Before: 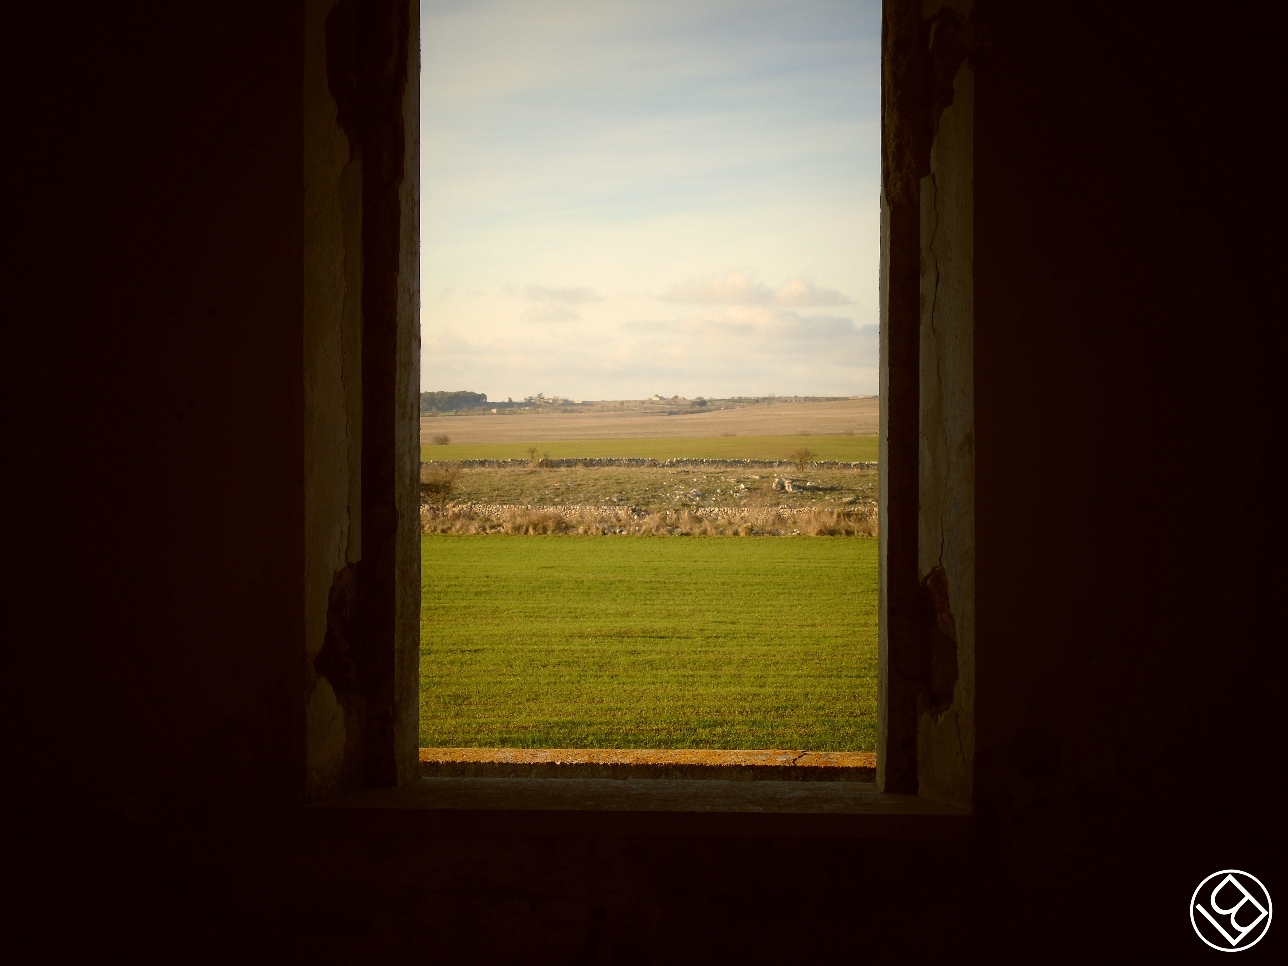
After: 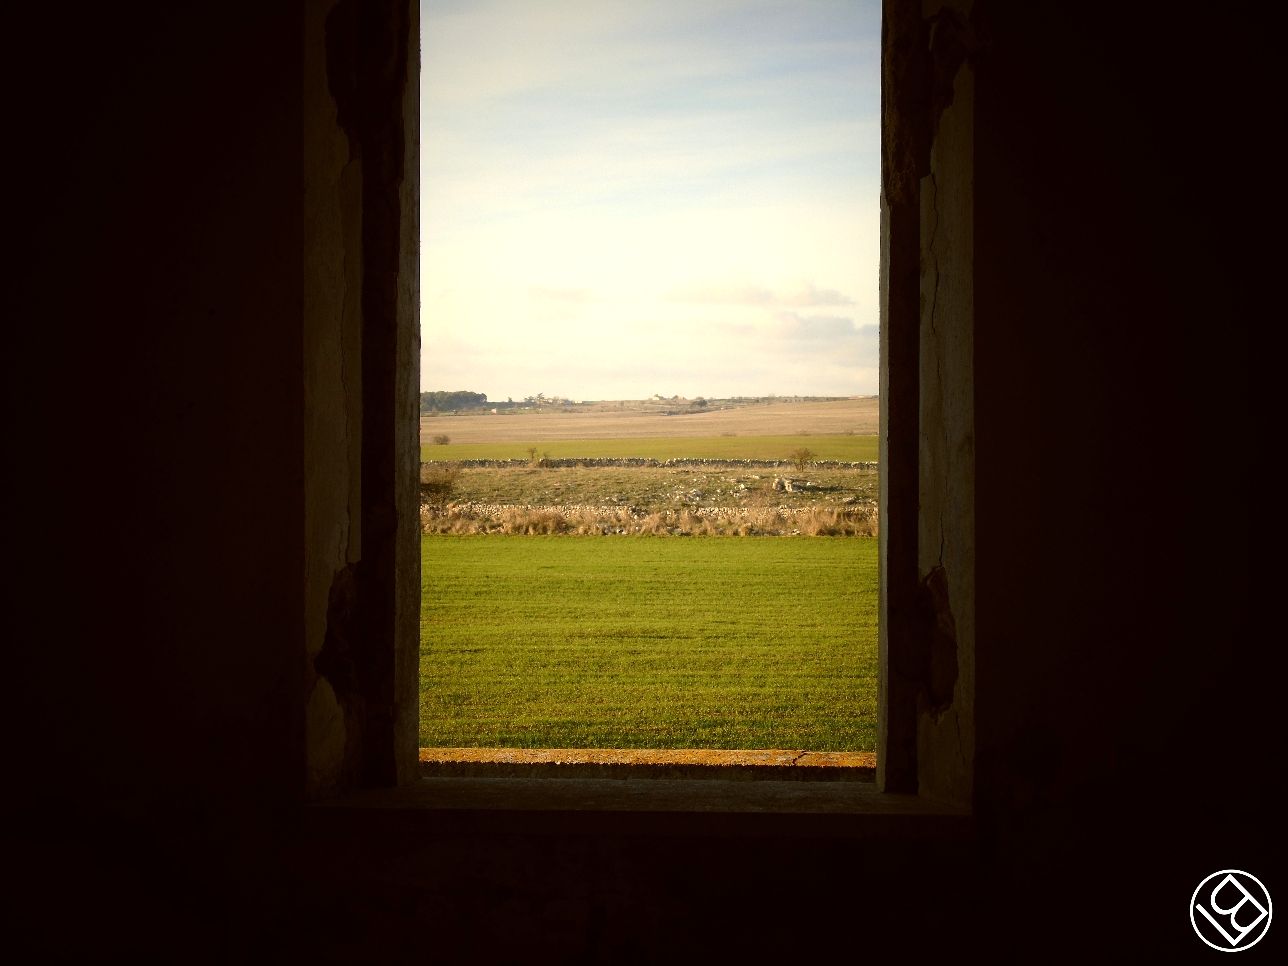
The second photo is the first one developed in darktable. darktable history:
exposure: compensate highlight preservation false
tone equalizer: -8 EV -0.417 EV, -7 EV -0.389 EV, -6 EV -0.333 EV, -5 EV -0.222 EV, -3 EV 0.222 EV, -2 EV 0.333 EV, -1 EV 0.389 EV, +0 EV 0.417 EV, edges refinement/feathering 500, mask exposure compensation -1.57 EV, preserve details no
